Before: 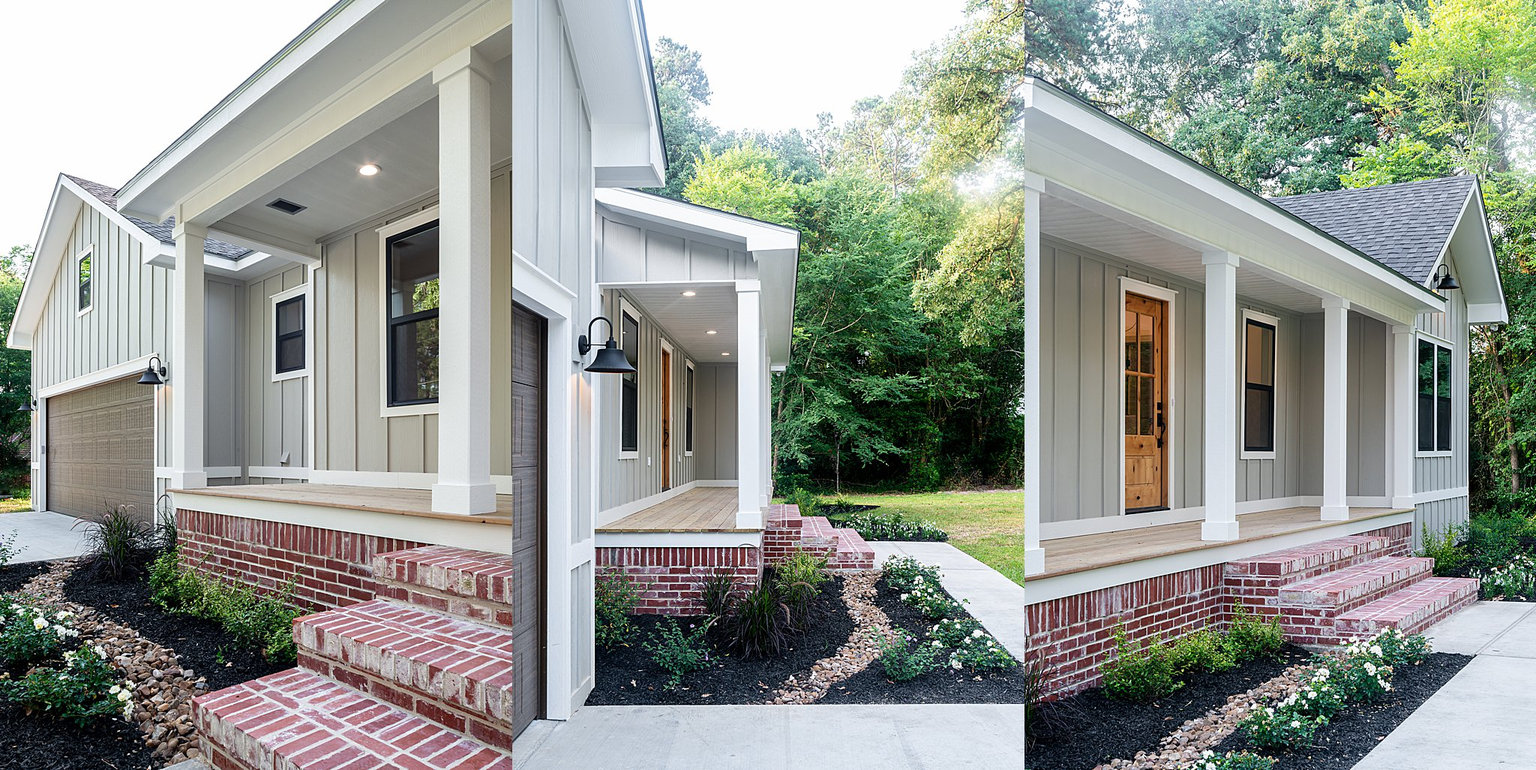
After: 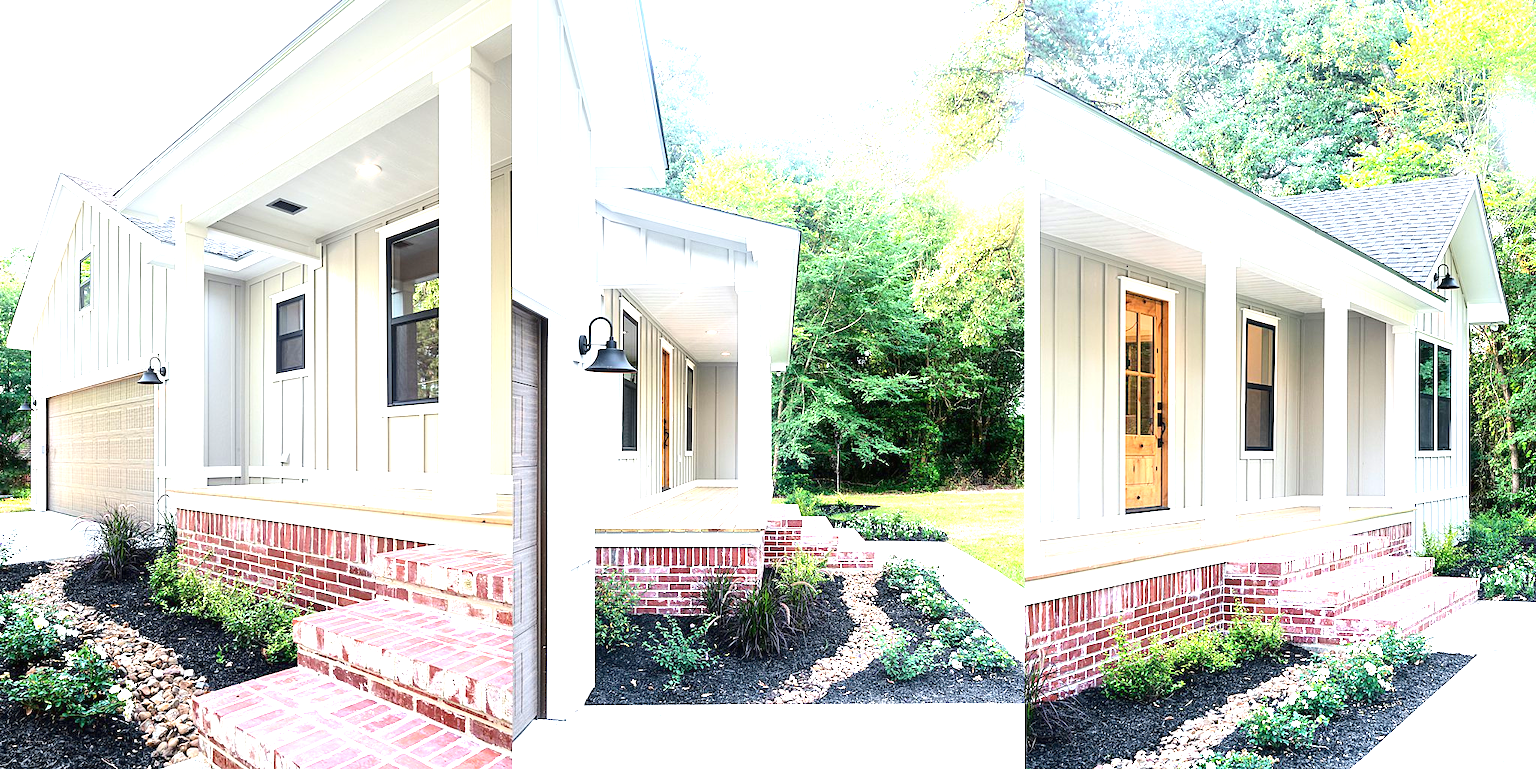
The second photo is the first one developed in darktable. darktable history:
exposure: black level correction 0, exposure 1.975 EV, compensate exposure bias true, compensate highlight preservation false
contrast brightness saturation: contrast 0.15, brightness 0.05
graduated density: on, module defaults
